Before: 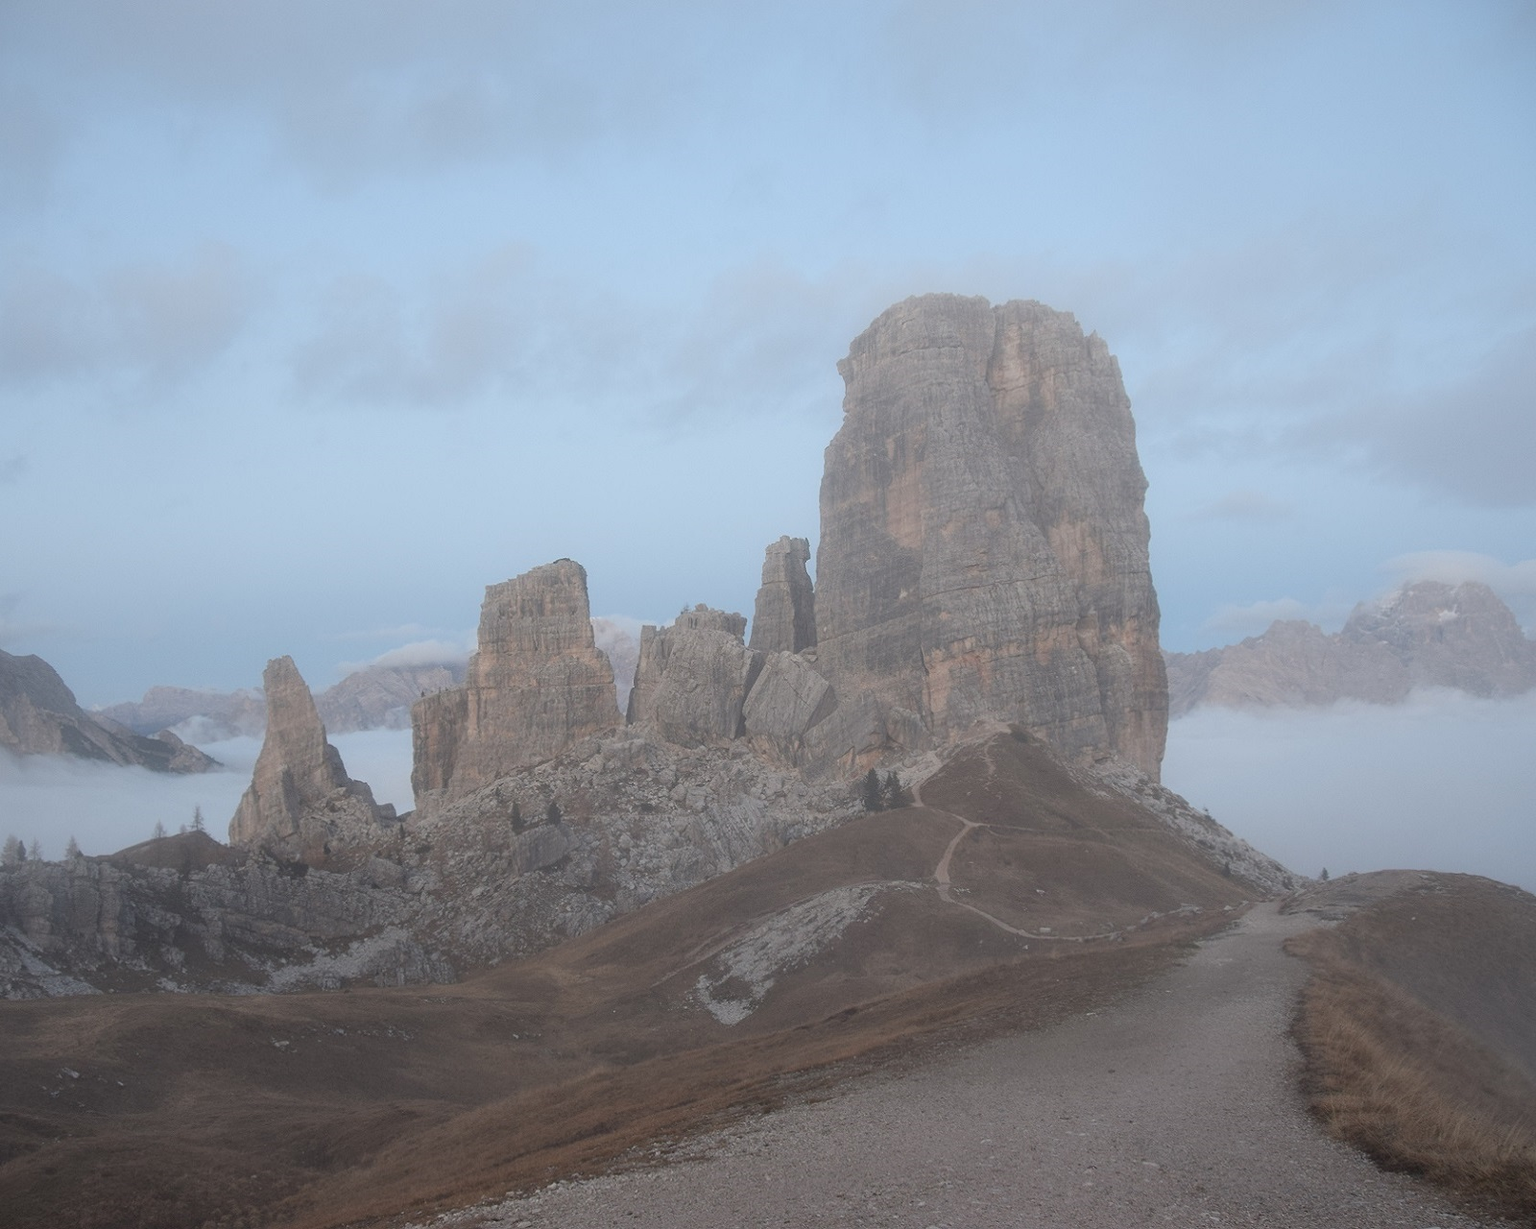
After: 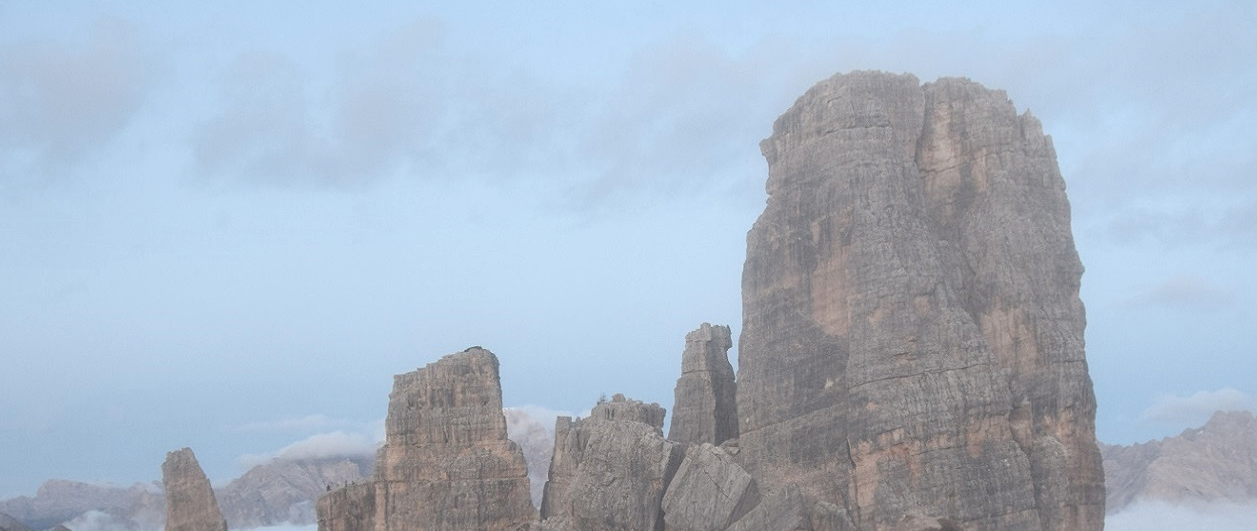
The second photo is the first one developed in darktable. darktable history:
local contrast: on, module defaults
exposure: exposure 0.161 EV, compensate highlight preservation false
crop: left 7.036%, top 18.398%, right 14.379%, bottom 40.043%
